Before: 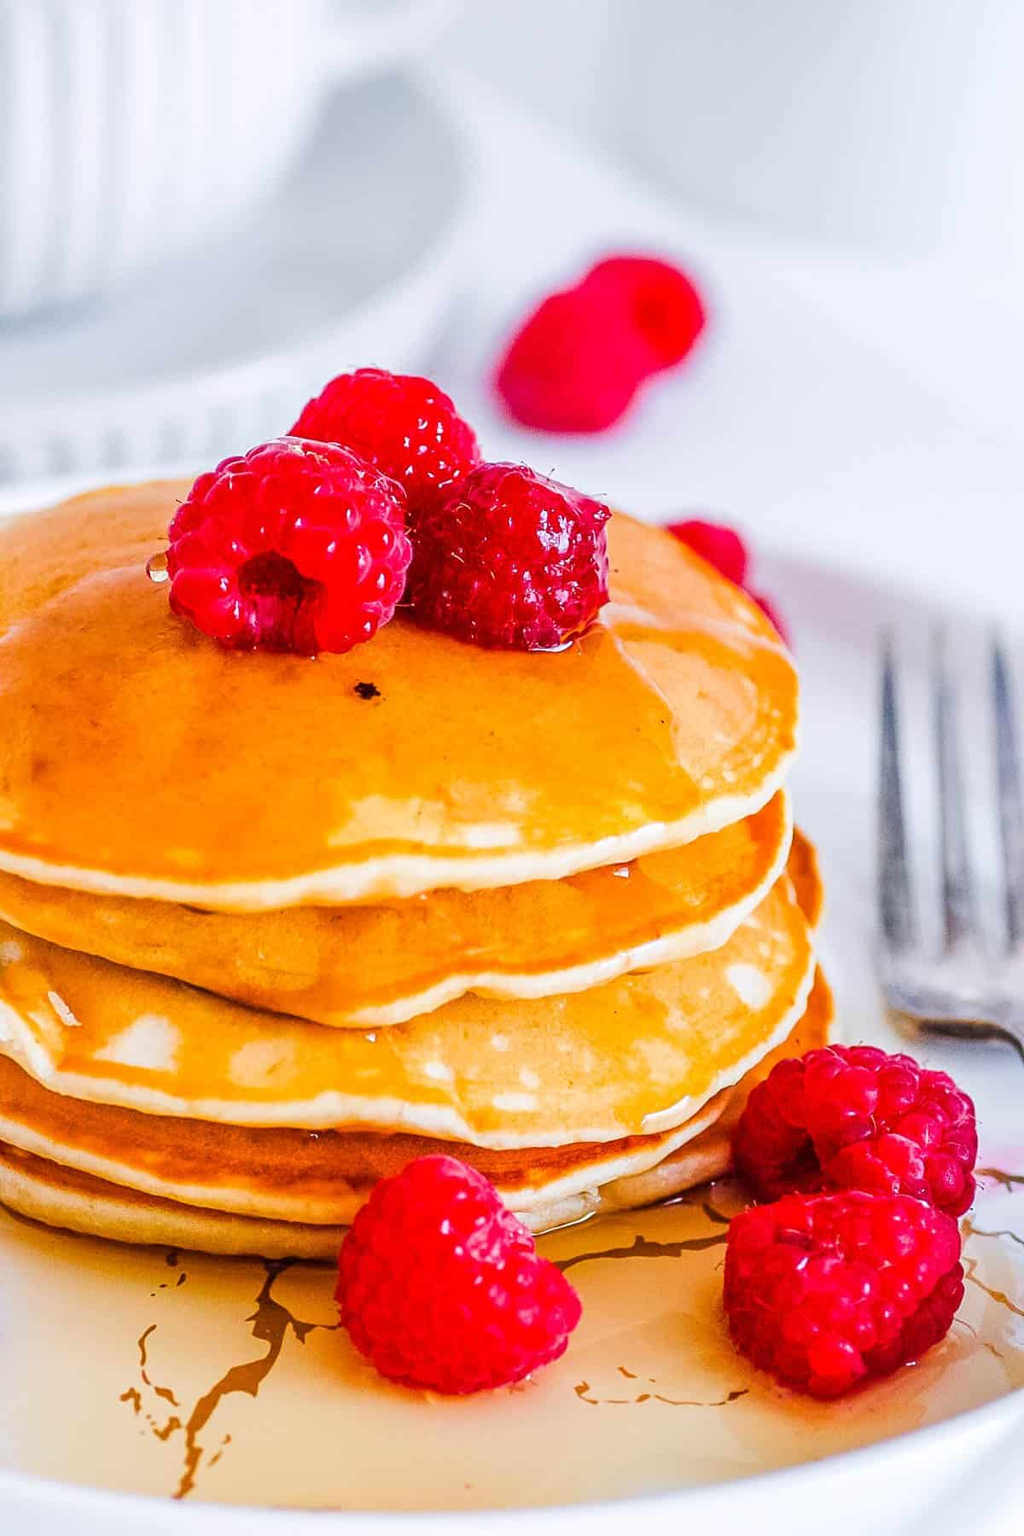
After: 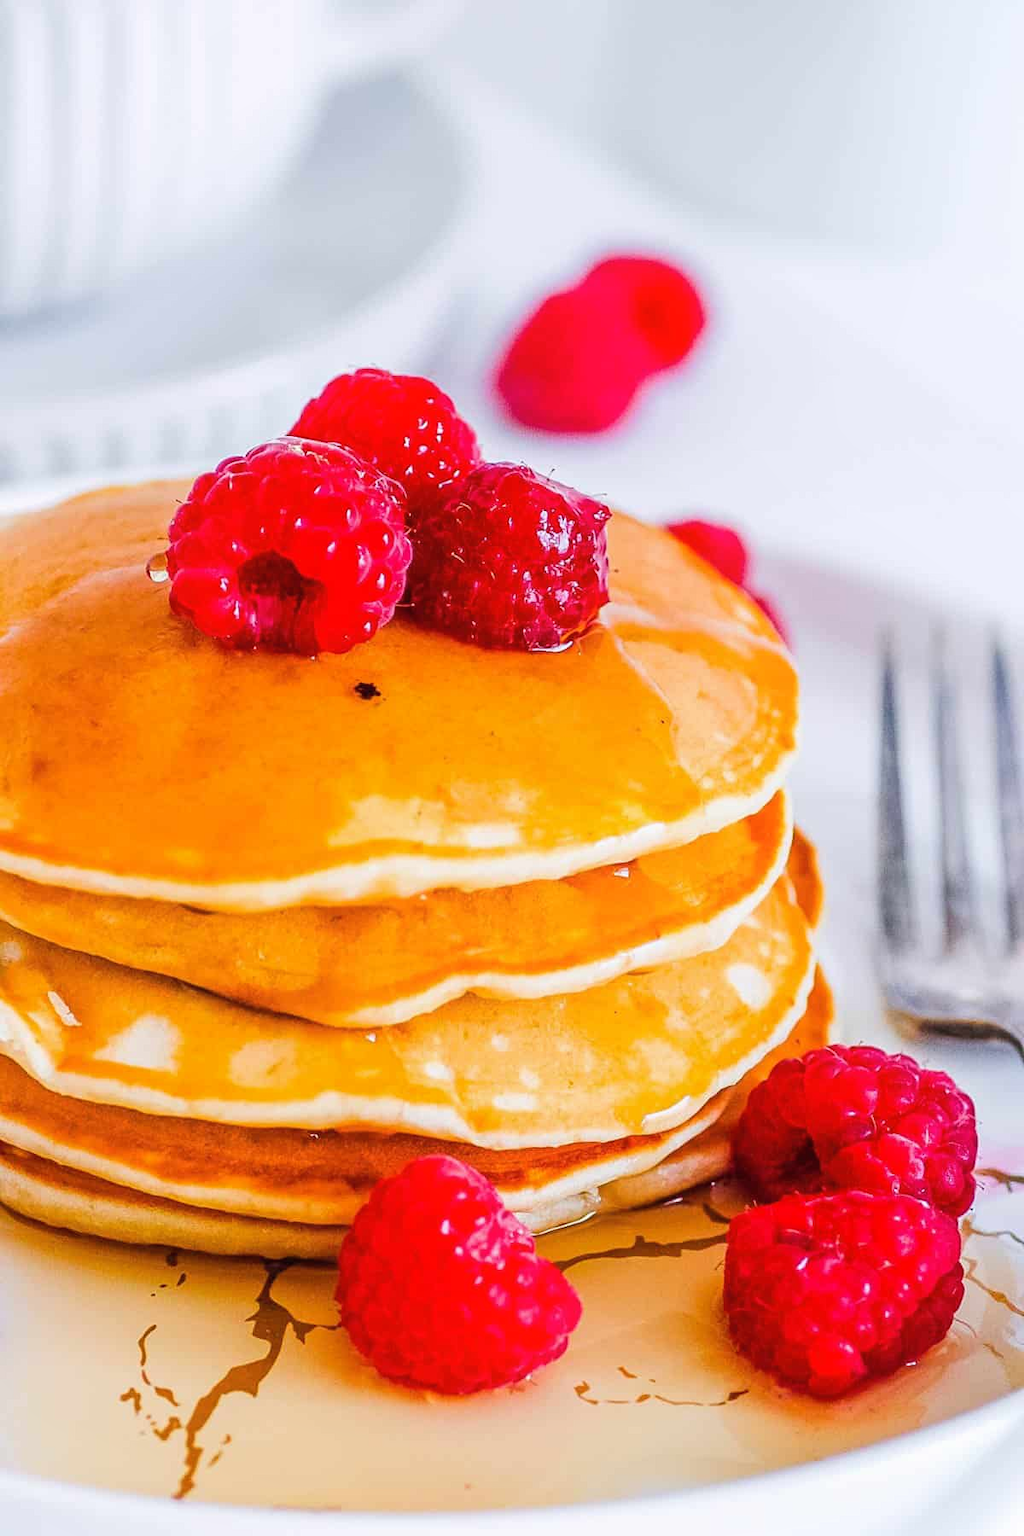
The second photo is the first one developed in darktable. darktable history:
local contrast: mode bilateral grid, contrast 100, coarseness 99, detail 90%, midtone range 0.2
